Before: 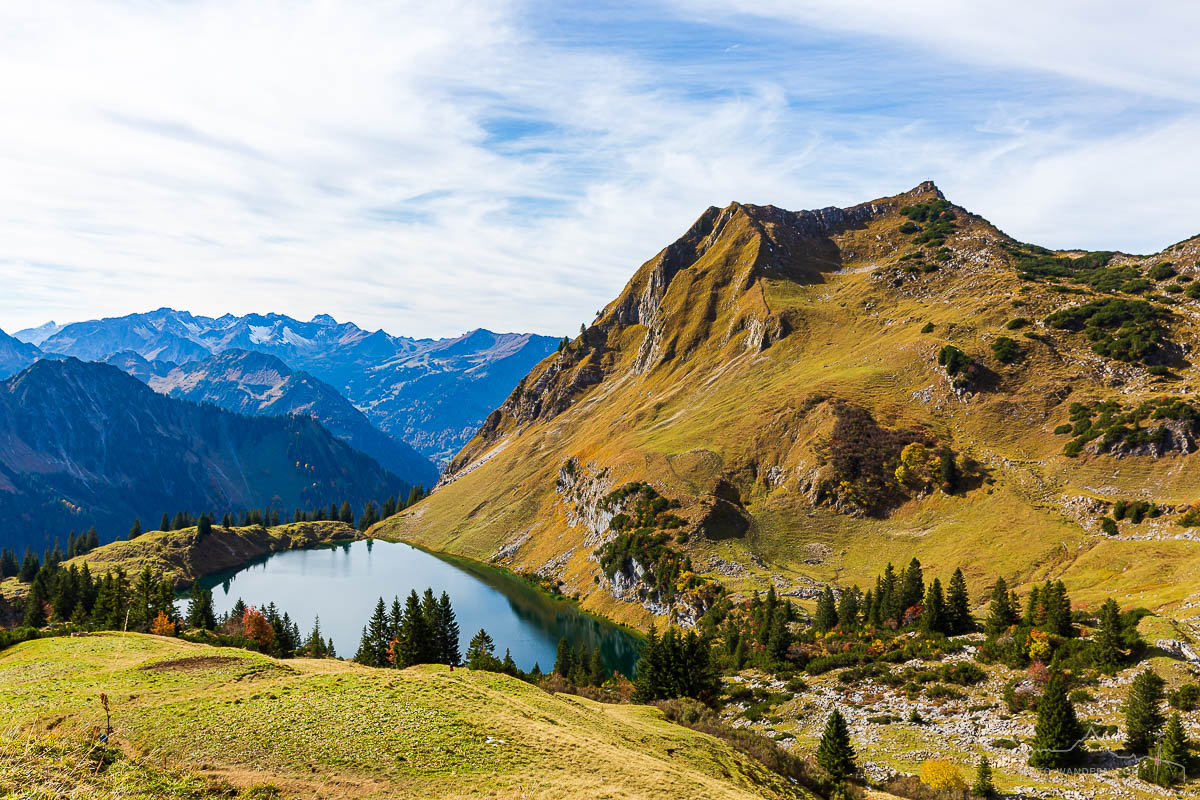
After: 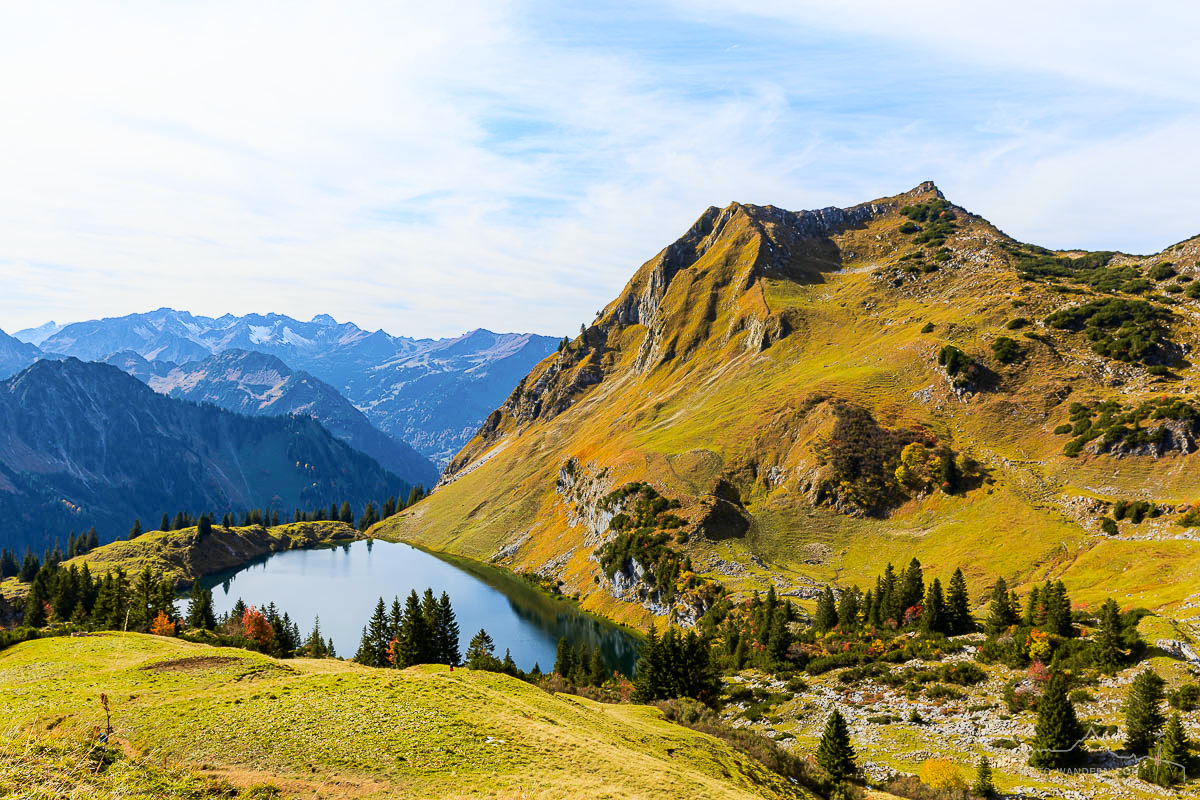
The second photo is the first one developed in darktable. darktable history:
shadows and highlights: shadows -24.28, highlights 49.77, soften with gaussian
tone curve: curves: ch0 [(0, 0) (0.07, 0.052) (0.23, 0.254) (0.486, 0.53) (0.822, 0.825) (0.994, 0.955)]; ch1 [(0, 0) (0.226, 0.261) (0.379, 0.442) (0.469, 0.472) (0.495, 0.495) (0.514, 0.504) (0.561, 0.568) (0.59, 0.612) (1, 1)]; ch2 [(0, 0) (0.269, 0.299) (0.459, 0.441) (0.498, 0.499) (0.523, 0.52) (0.551, 0.576) (0.629, 0.643) (0.659, 0.681) (0.718, 0.764) (1, 1)], color space Lab, independent channels, preserve colors none
